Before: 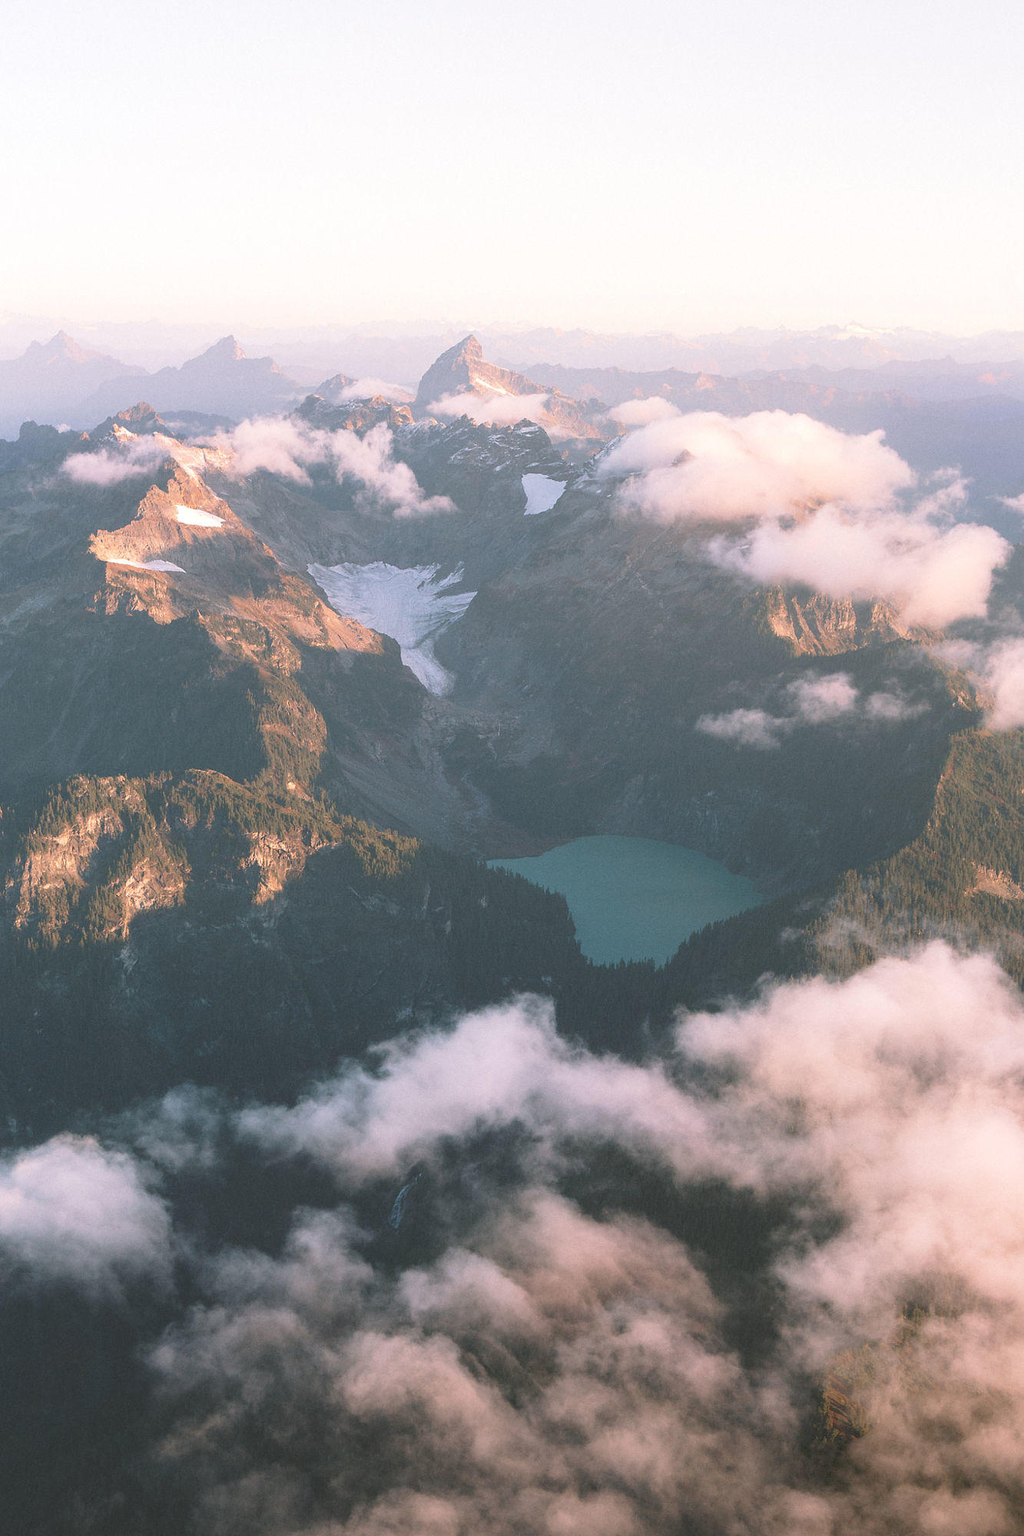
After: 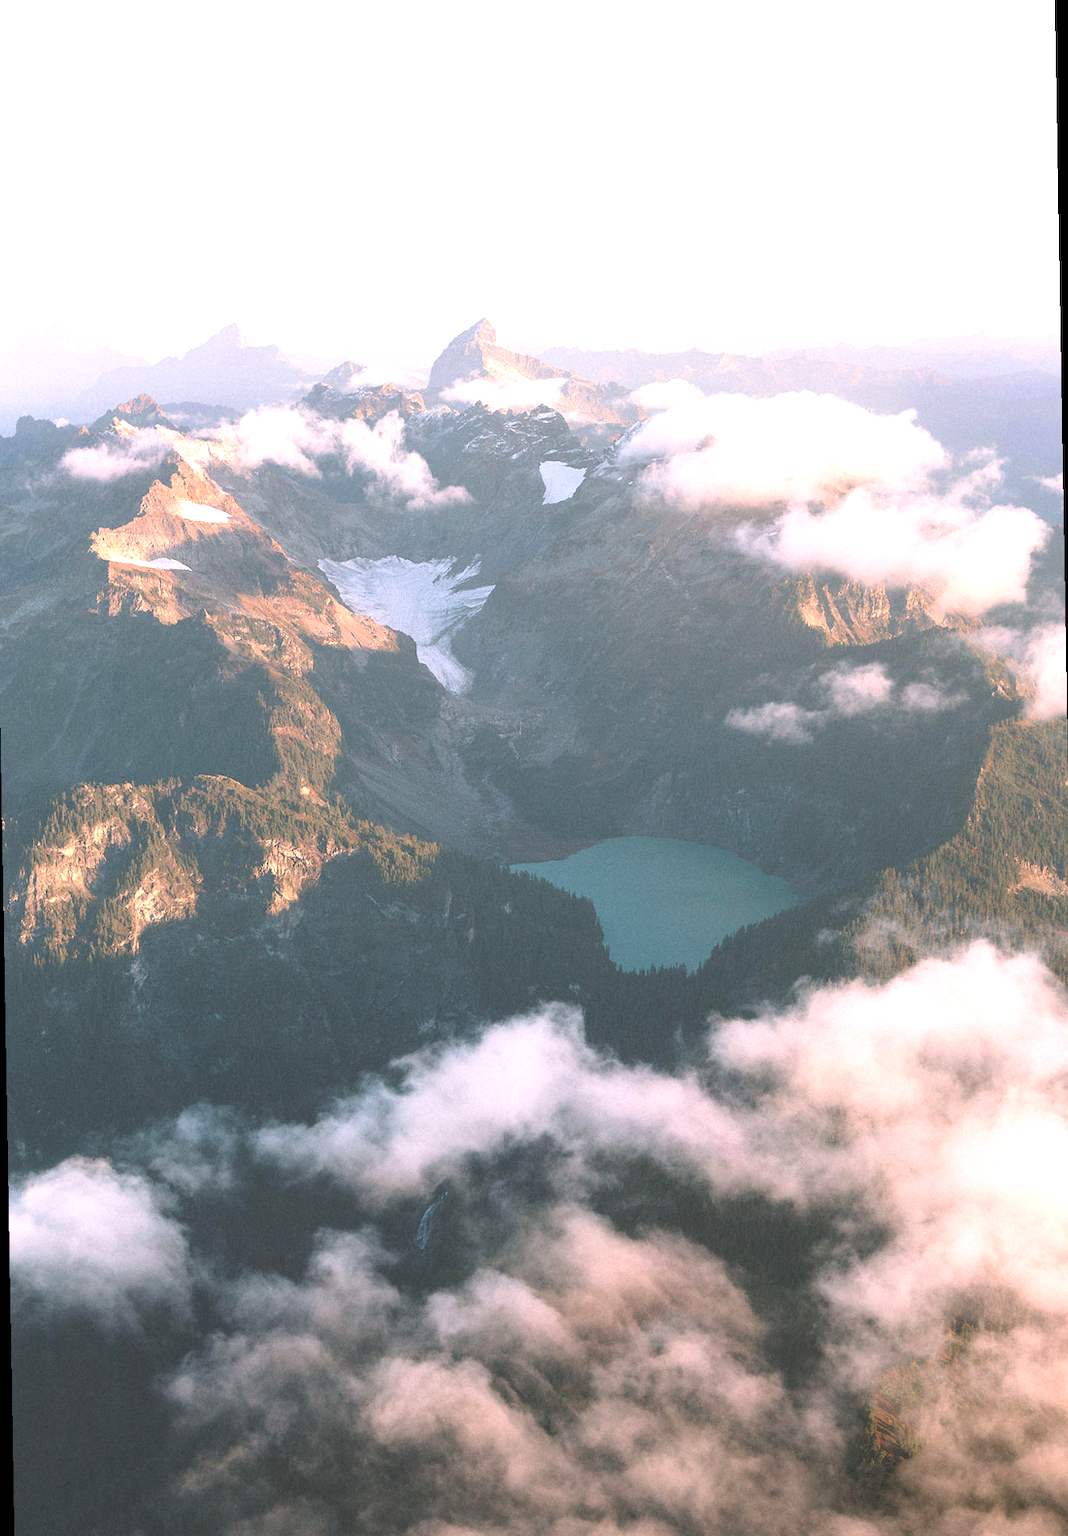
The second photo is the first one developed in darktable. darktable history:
exposure: exposure 0.566 EV, compensate highlight preservation false
white balance: red 1, blue 1
rotate and perspective: rotation -1°, crop left 0.011, crop right 0.989, crop top 0.025, crop bottom 0.975
